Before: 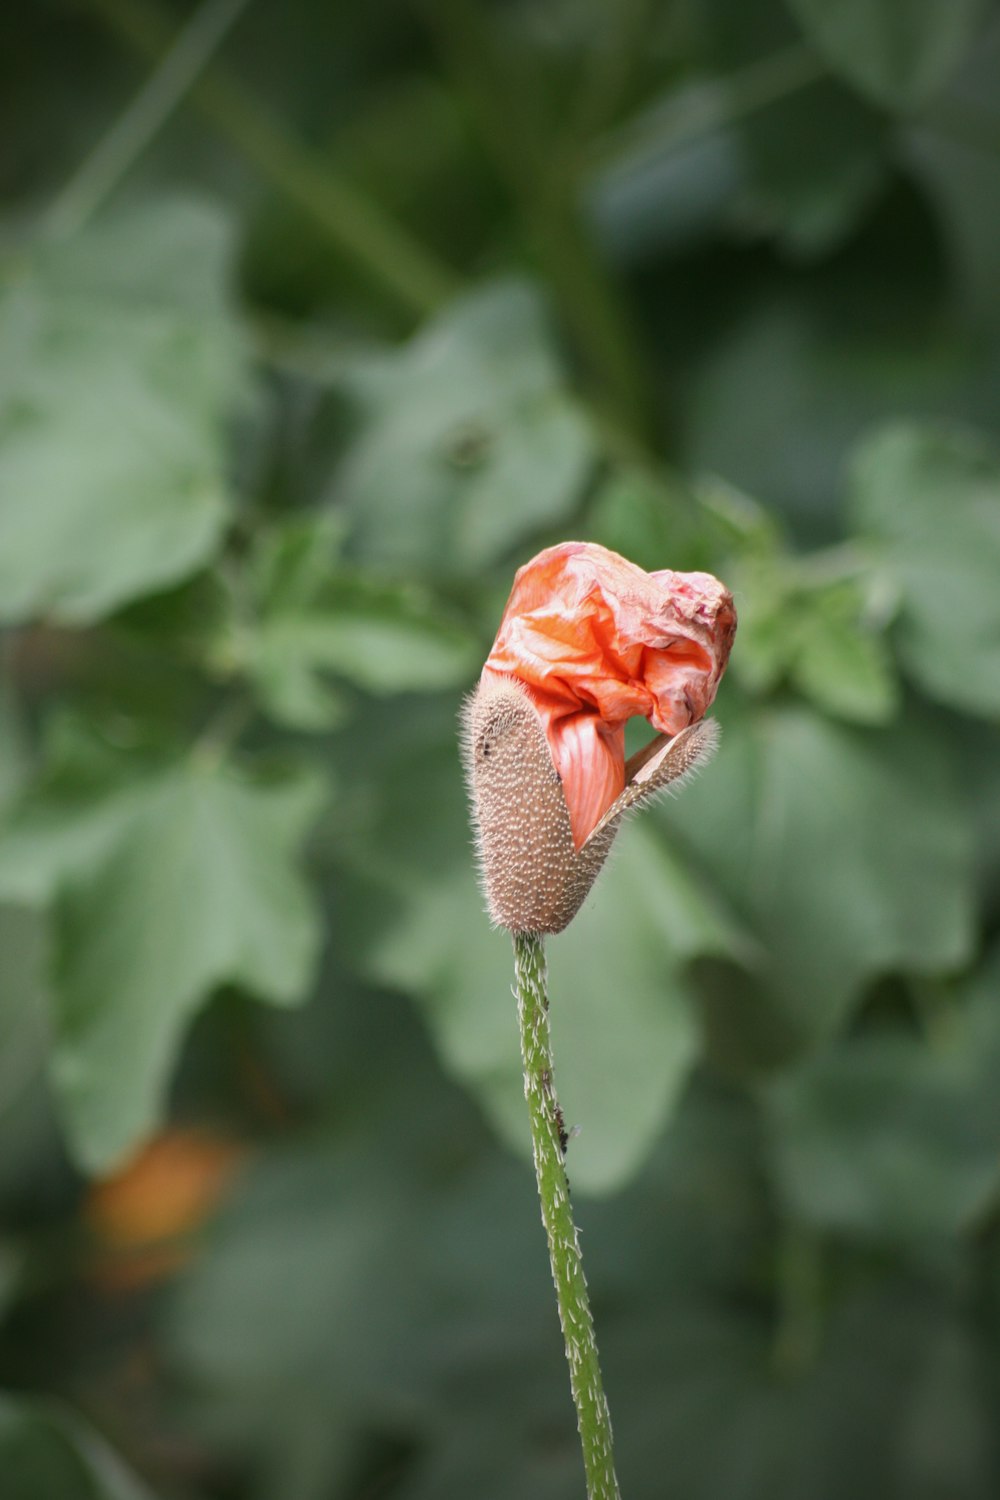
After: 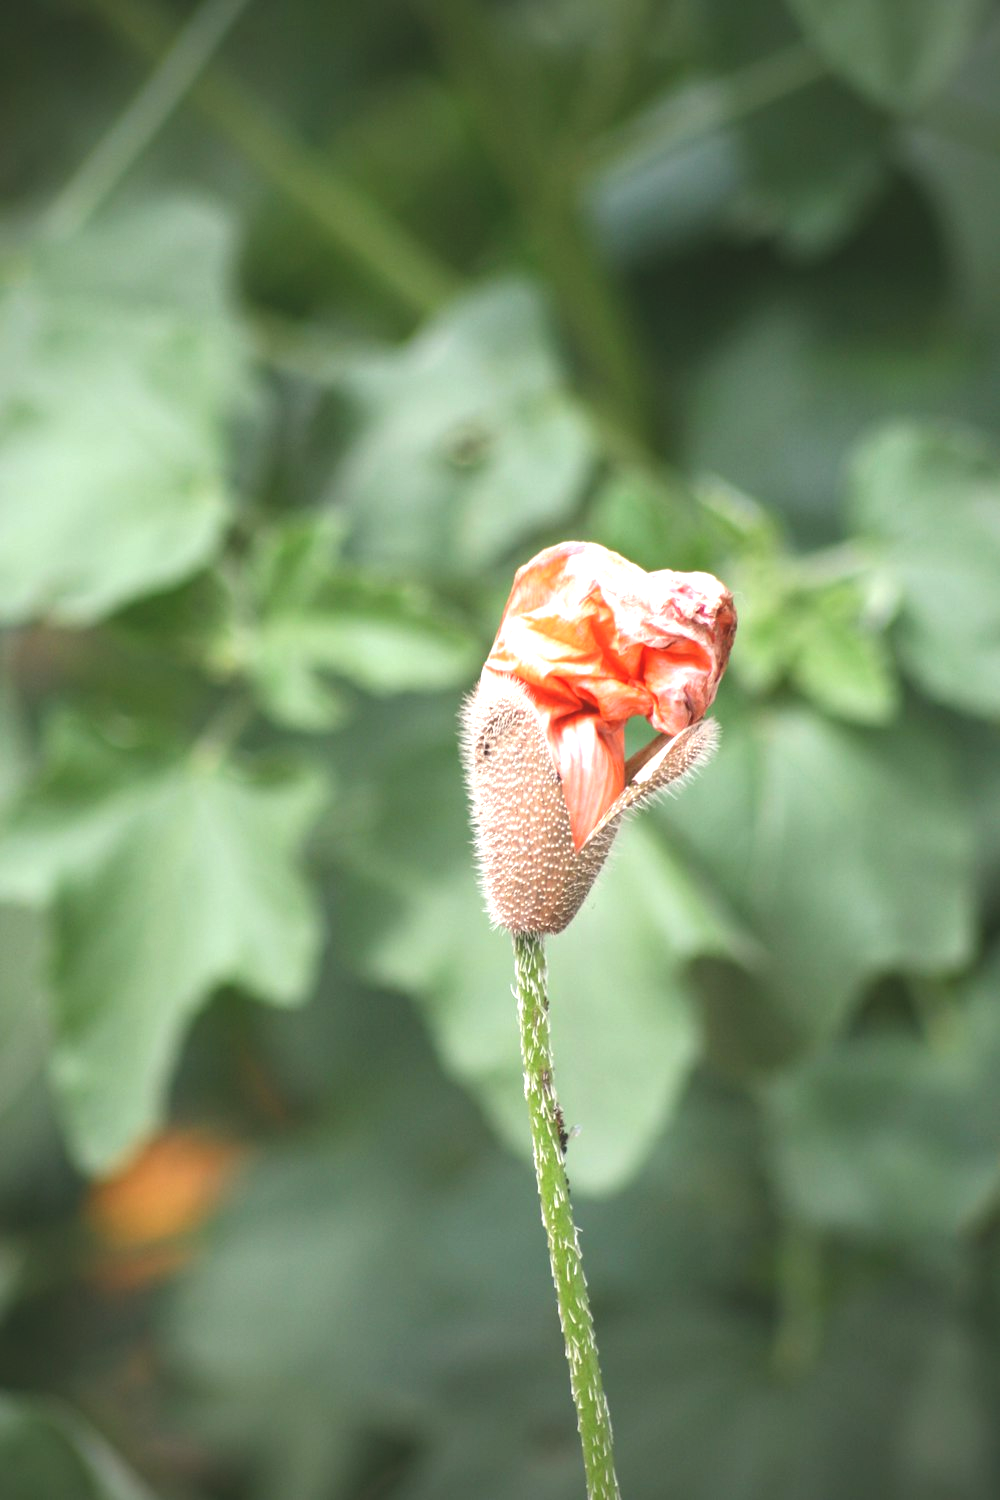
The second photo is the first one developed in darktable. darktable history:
exposure: black level correction -0.005, exposure 1.005 EV, compensate highlight preservation false
